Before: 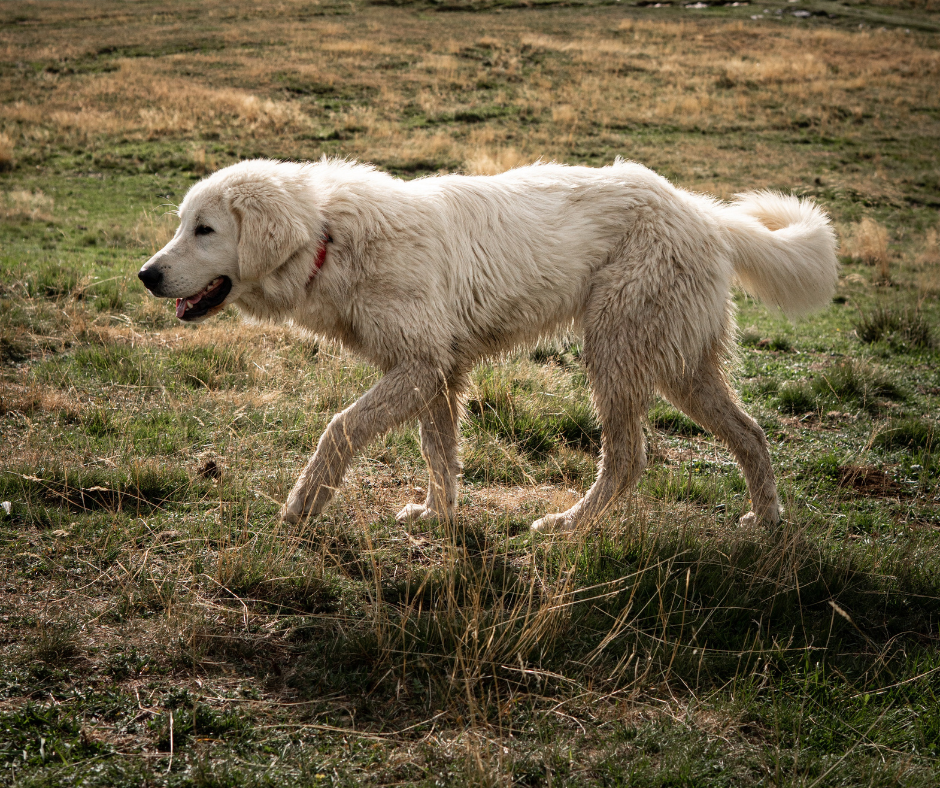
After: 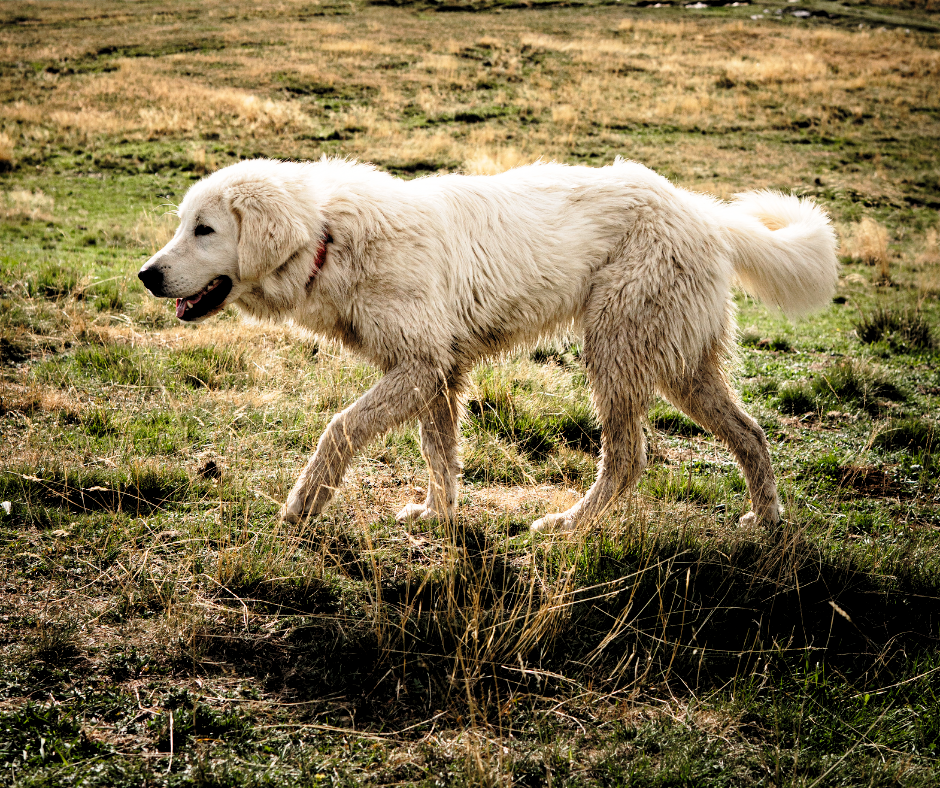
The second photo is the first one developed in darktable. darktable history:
rotate and perspective: automatic cropping off
levels: levels [0.116, 0.574, 1]
base curve: curves: ch0 [(0, 0) (0.028, 0.03) (0.121, 0.232) (0.46, 0.748) (0.859, 0.968) (1, 1)], preserve colors none
contrast brightness saturation: contrast 0.07, brightness 0.08, saturation 0.18
